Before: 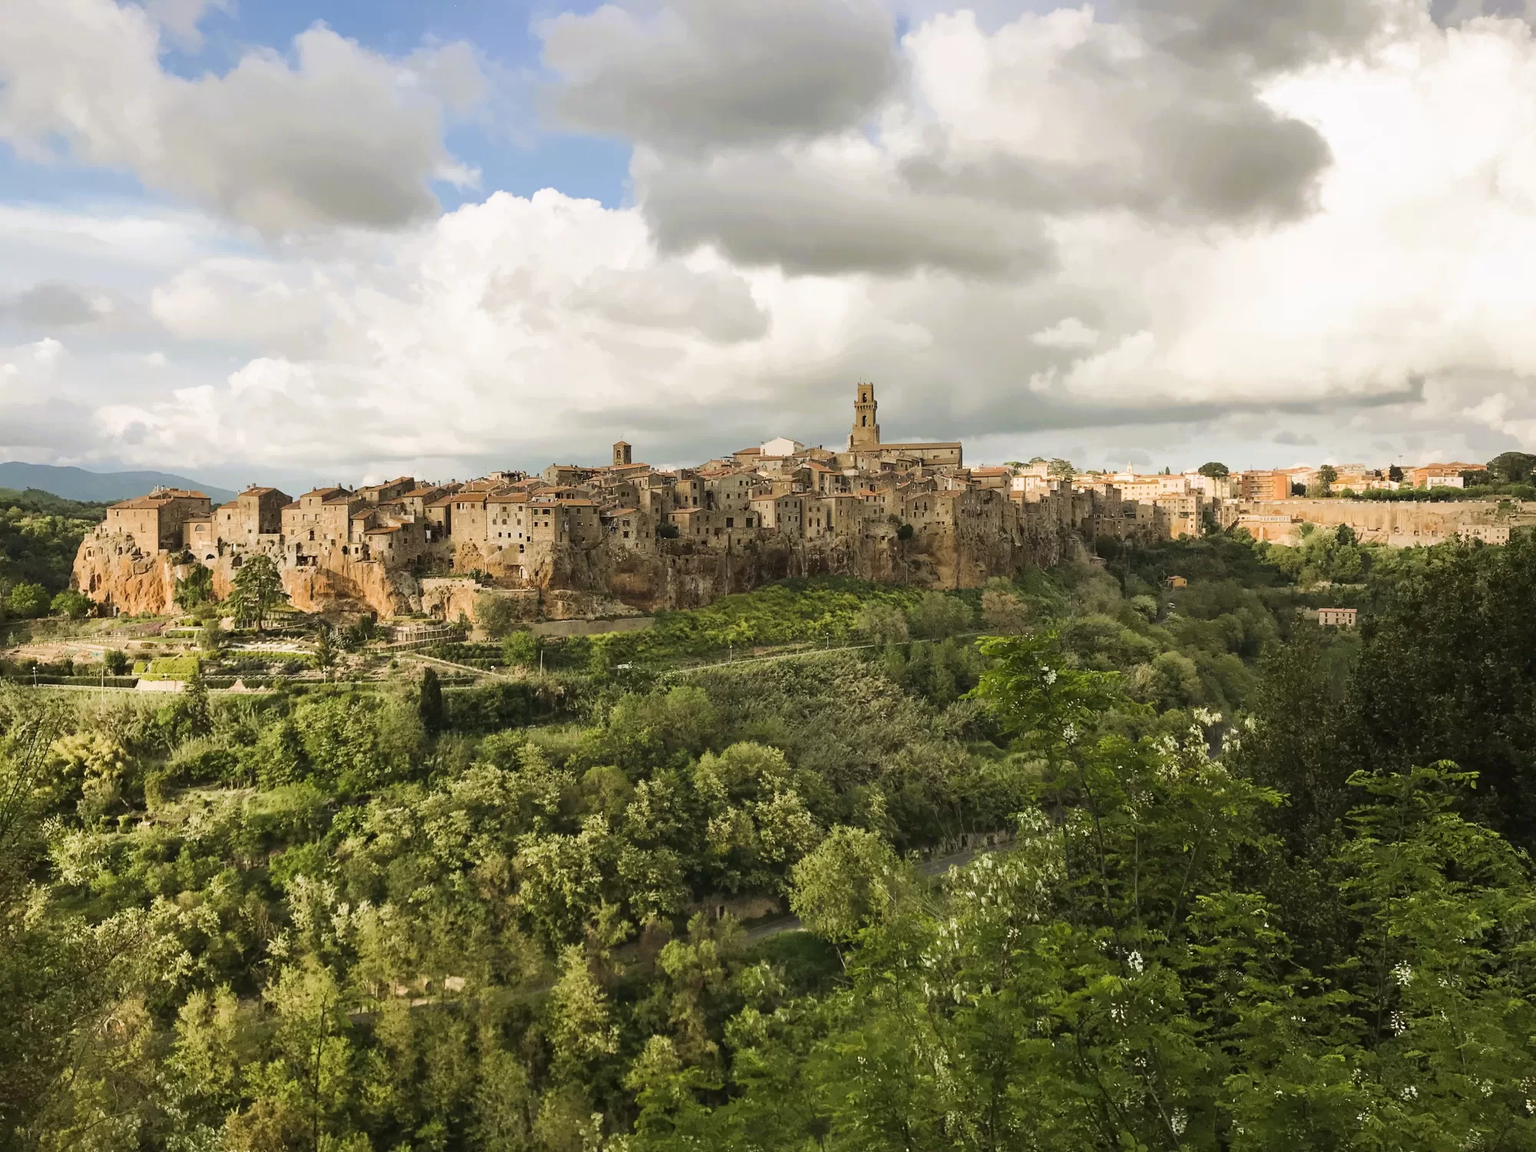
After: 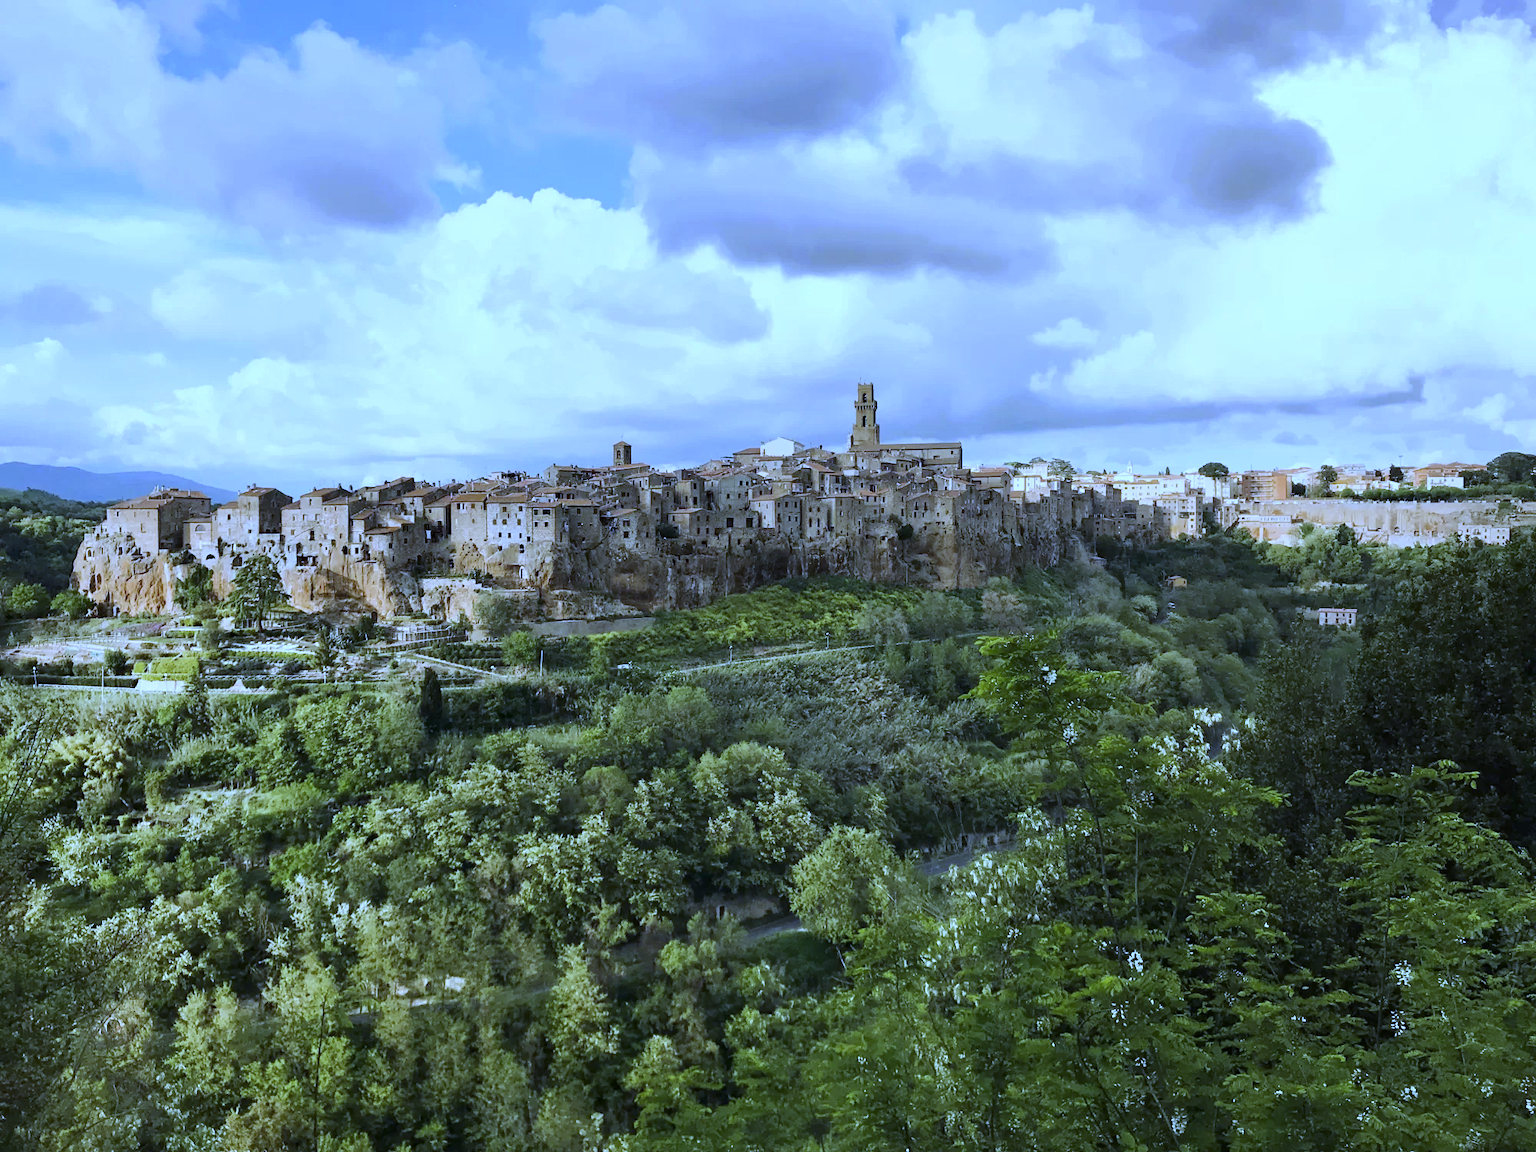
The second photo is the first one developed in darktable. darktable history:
contrast equalizer: octaves 7, y [[0.524 ×6], [0.512 ×6], [0.379 ×6], [0 ×6], [0 ×6]]
white balance: red 0.766, blue 1.537
exposure: exposure 0 EV, compensate highlight preservation false
